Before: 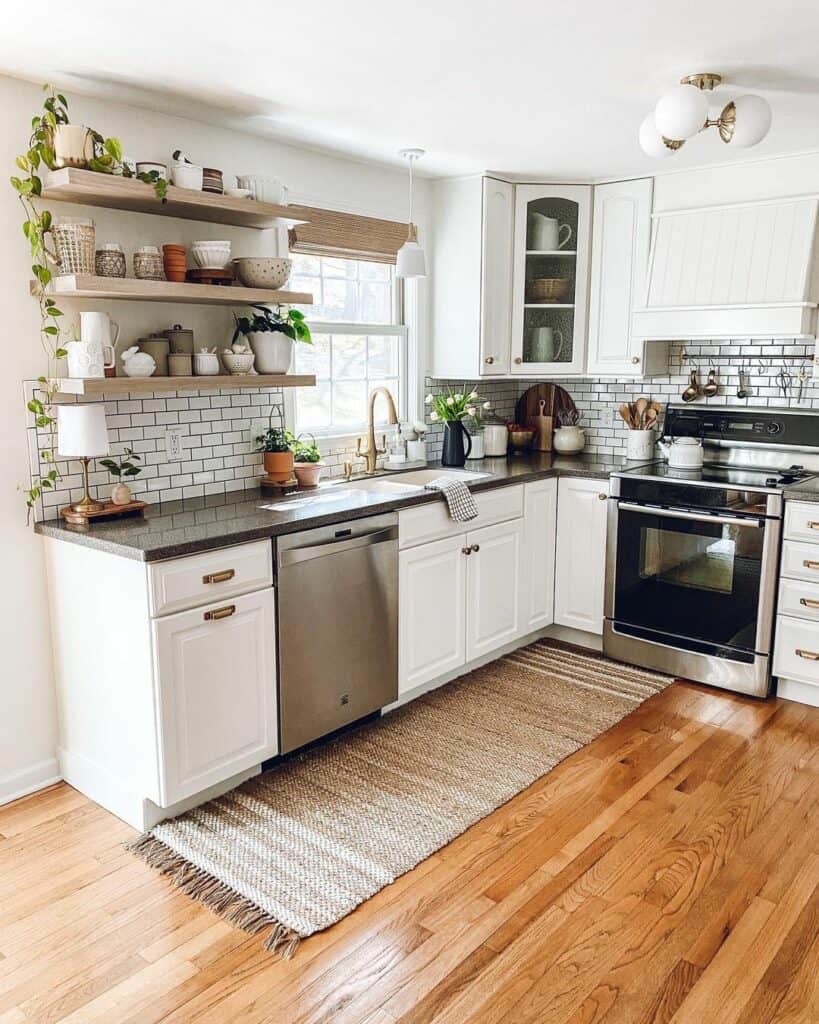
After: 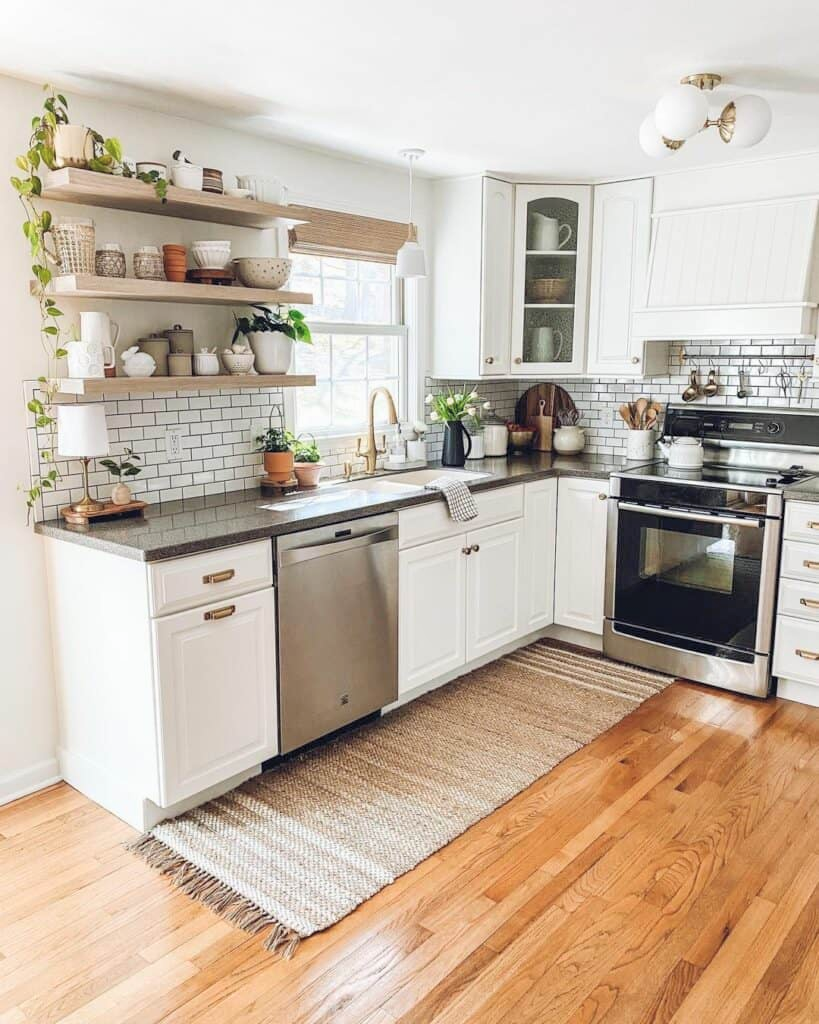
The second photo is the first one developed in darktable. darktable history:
exposure: exposure -0.04 EV, compensate highlight preservation false
tone equalizer: on, module defaults
contrast brightness saturation: brightness 0.15
